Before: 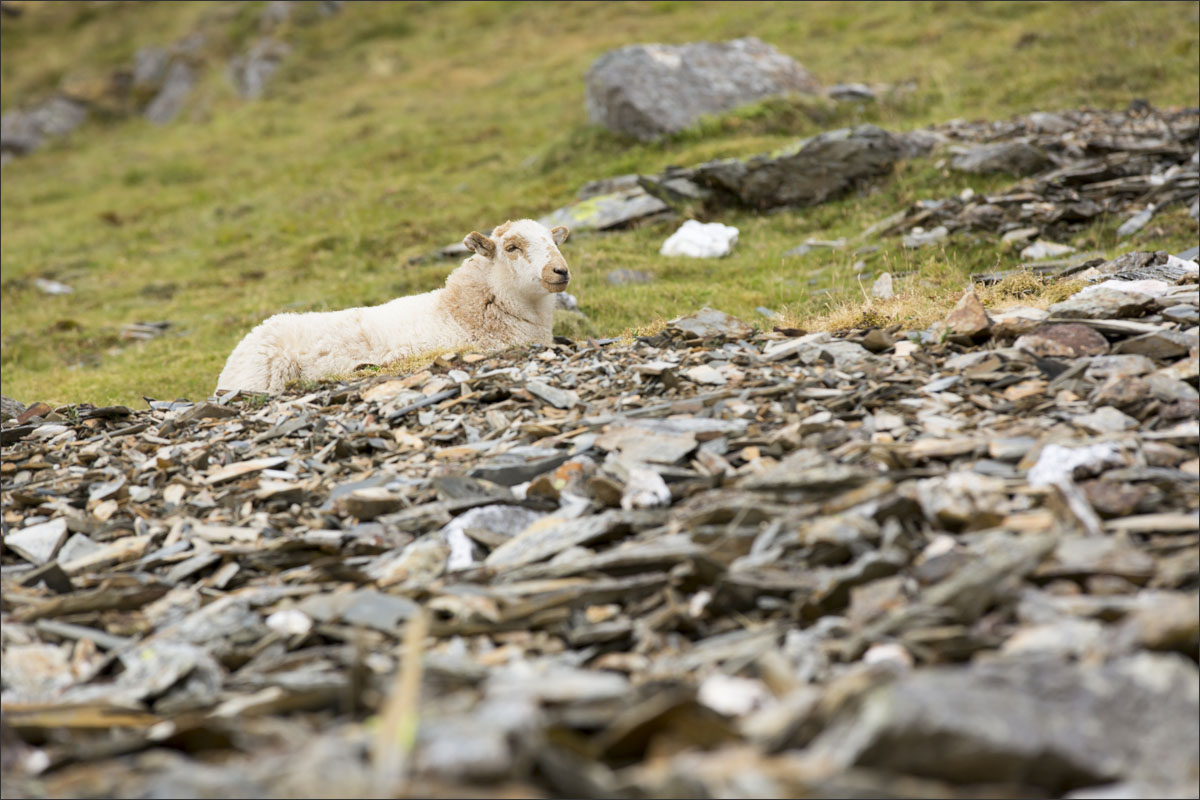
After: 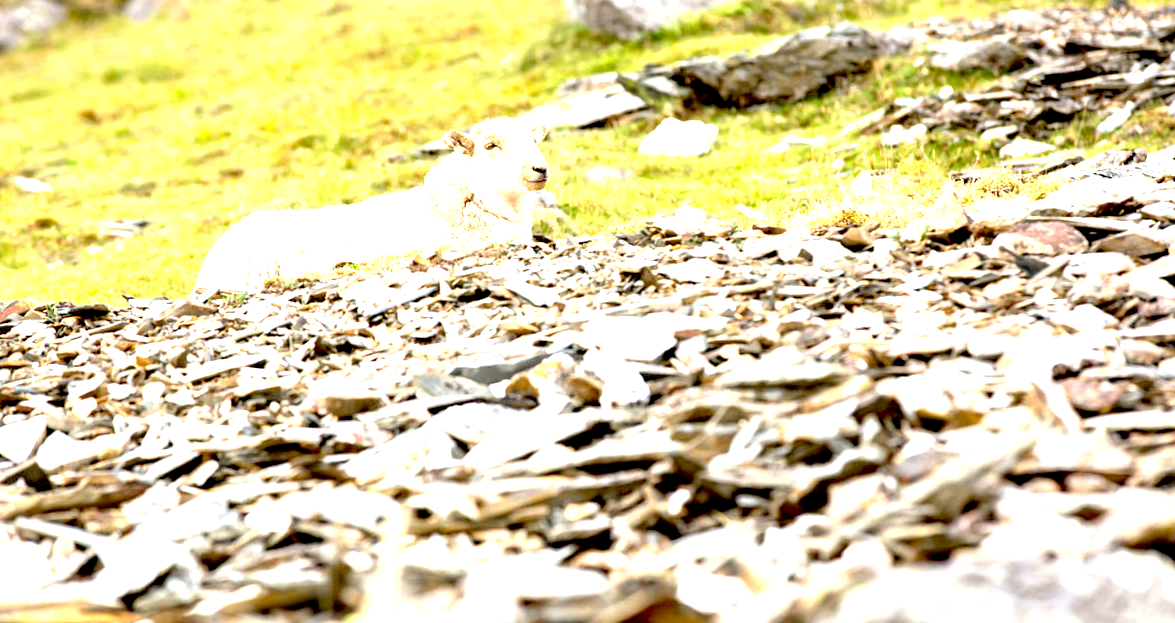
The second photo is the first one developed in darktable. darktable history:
exposure: black level correction 0.016, exposure 1.774 EV, compensate highlight preservation false
crop and rotate: left 1.814%, top 12.818%, right 0.25%, bottom 9.225%
